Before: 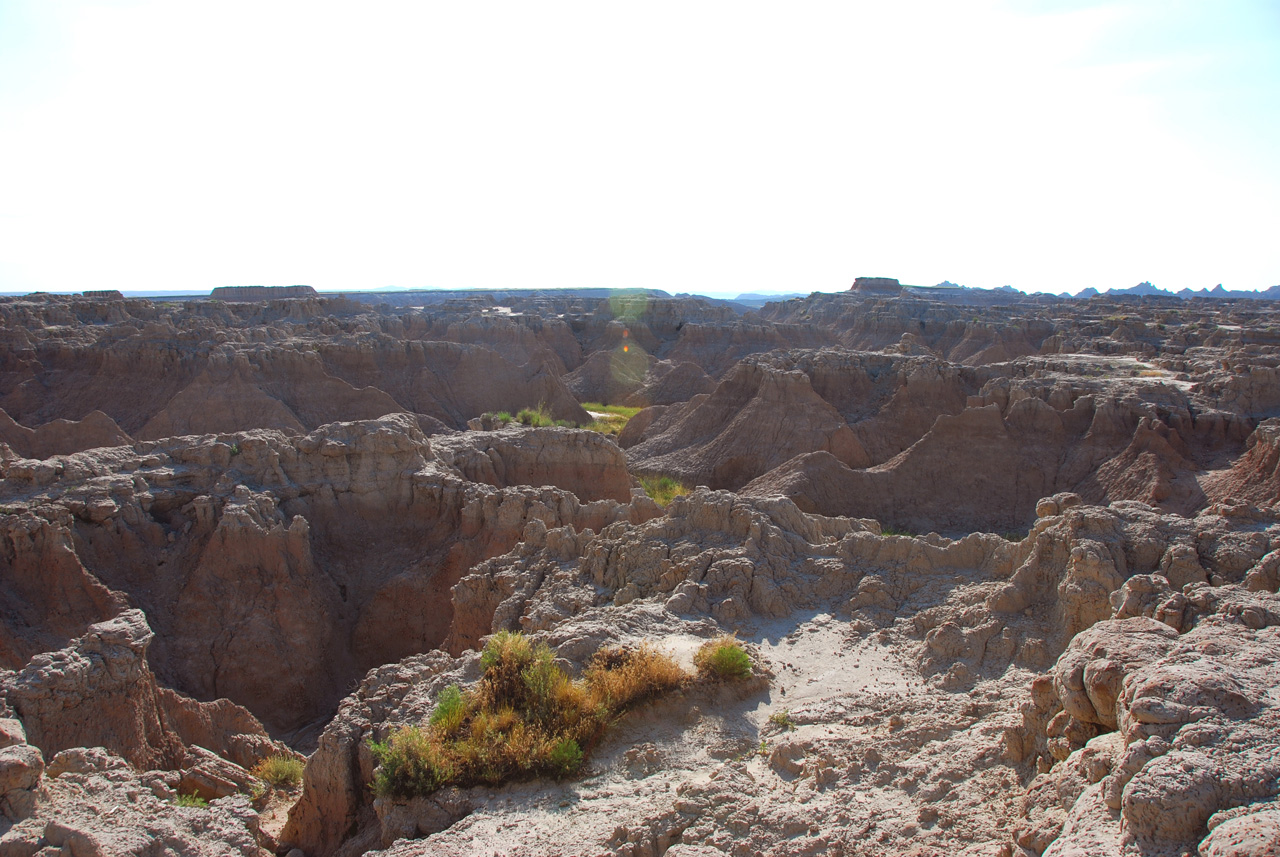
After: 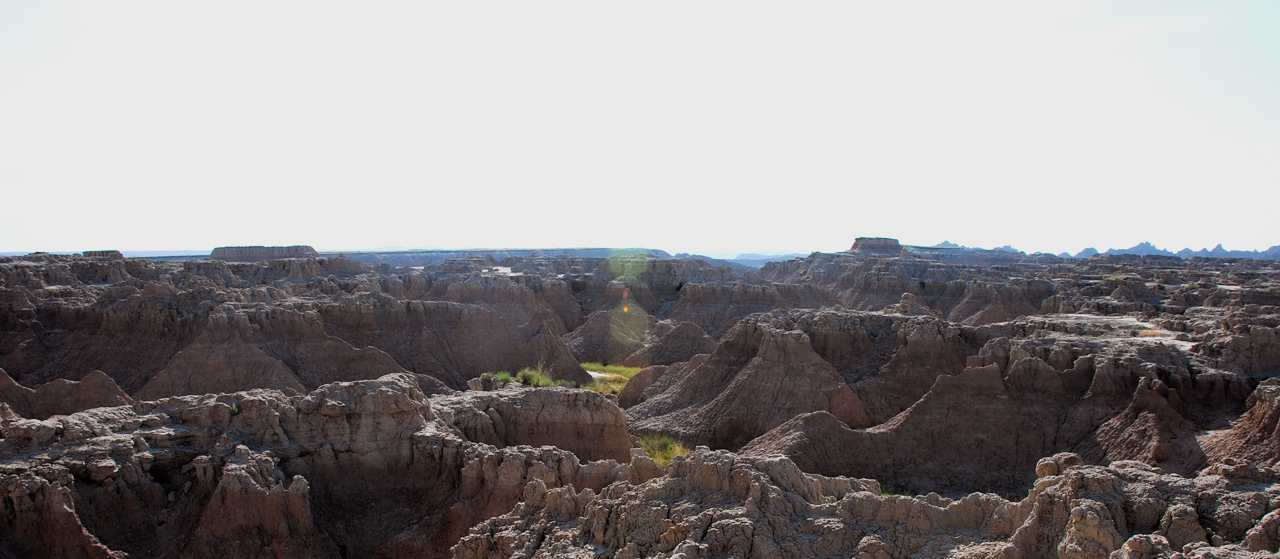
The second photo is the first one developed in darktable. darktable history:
crop and rotate: top 4.738%, bottom 29.98%
filmic rgb: black relative exposure -5.05 EV, white relative exposure 3.52 EV, threshold 5.96 EV, hardness 3.18, contrast 1.297, highlights saturation mix -48.84%, enable highlight reconstruction true
